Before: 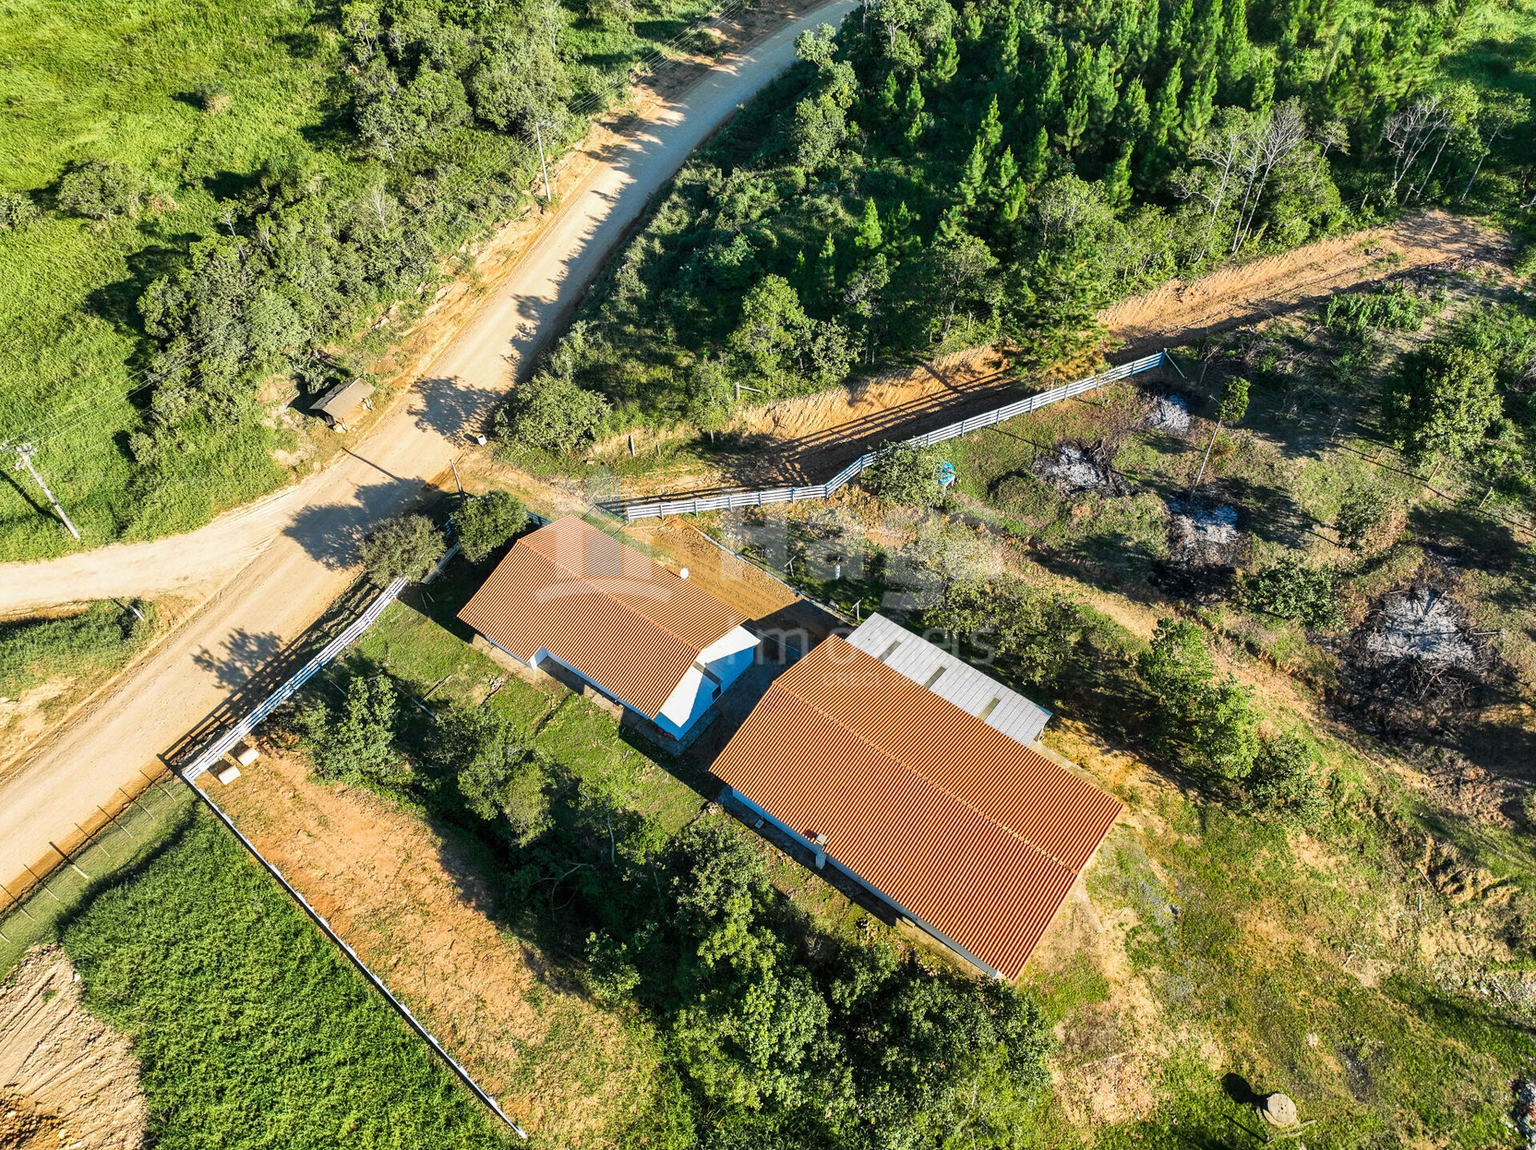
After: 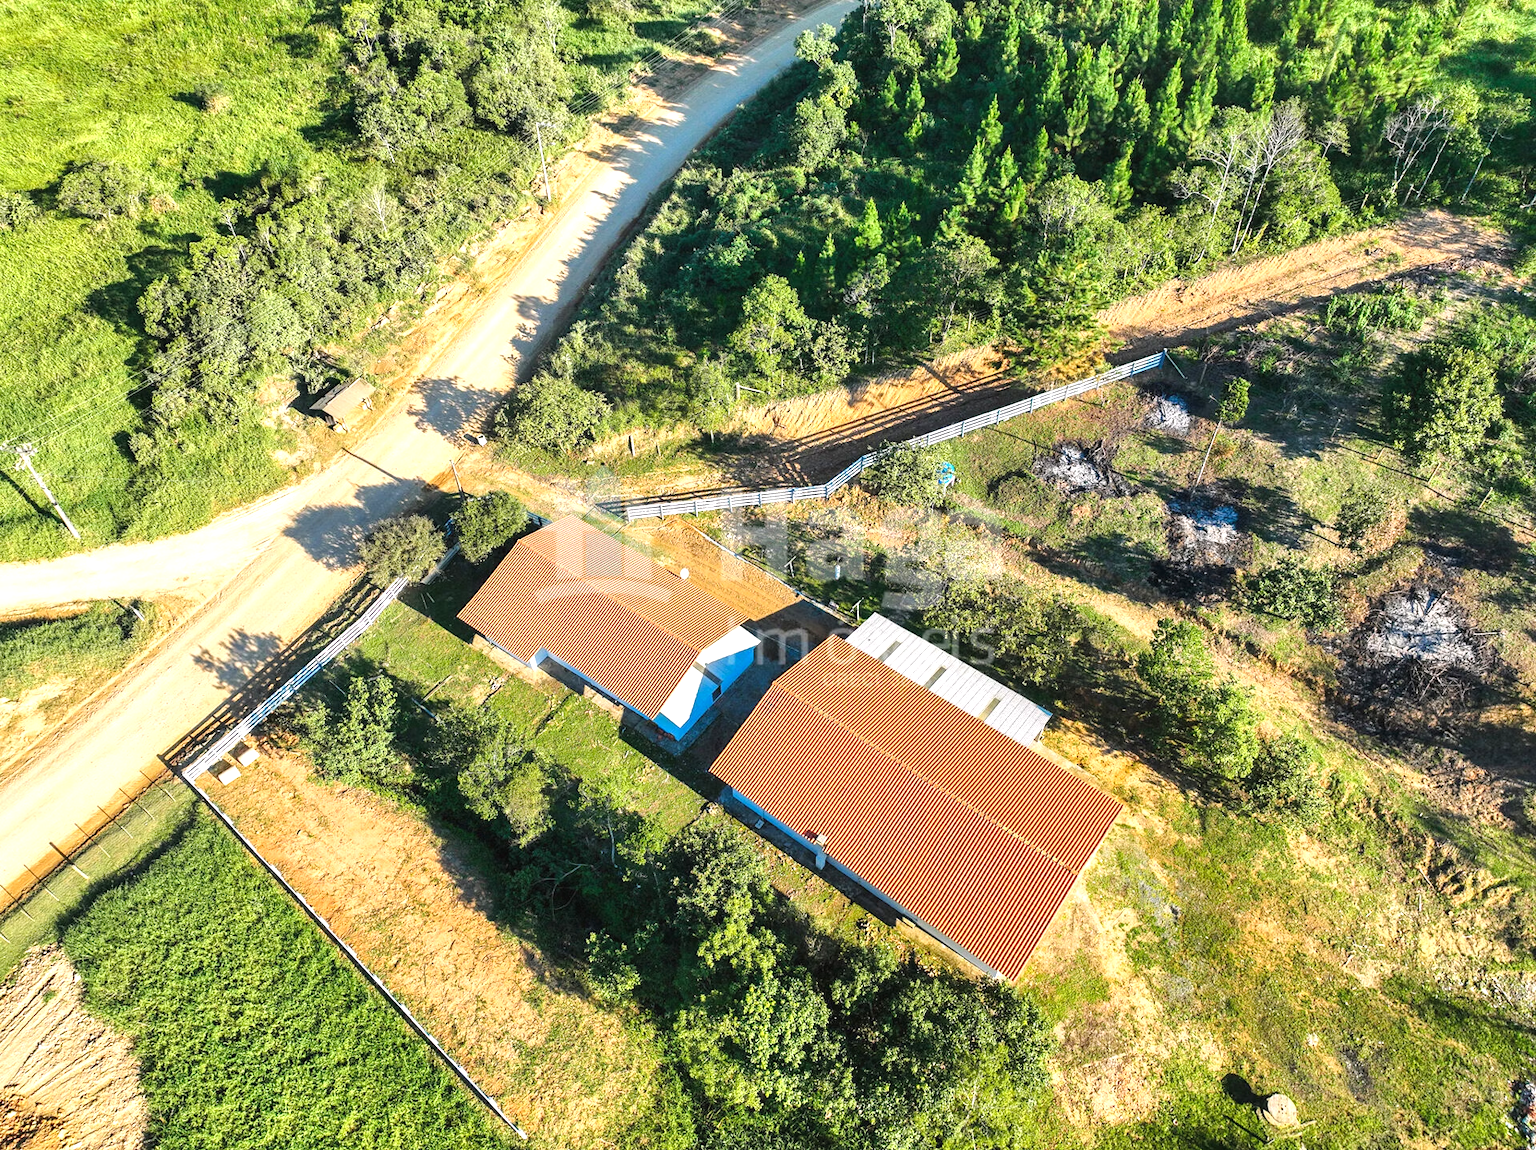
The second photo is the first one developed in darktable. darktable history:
color balance rgb: power › hue 329.08°, highlights gain › chroma 0.297%, highlights gain › hue 331°, perceptual saturation grading › global saturation 0.686%, perceptual brilliance grading › mid-tones 9.723%, perceptual brilliance grading › shadows 14.827%
exposure: black level correction -0.002, exposure 0.535 EV, compensate highlight preservation false
